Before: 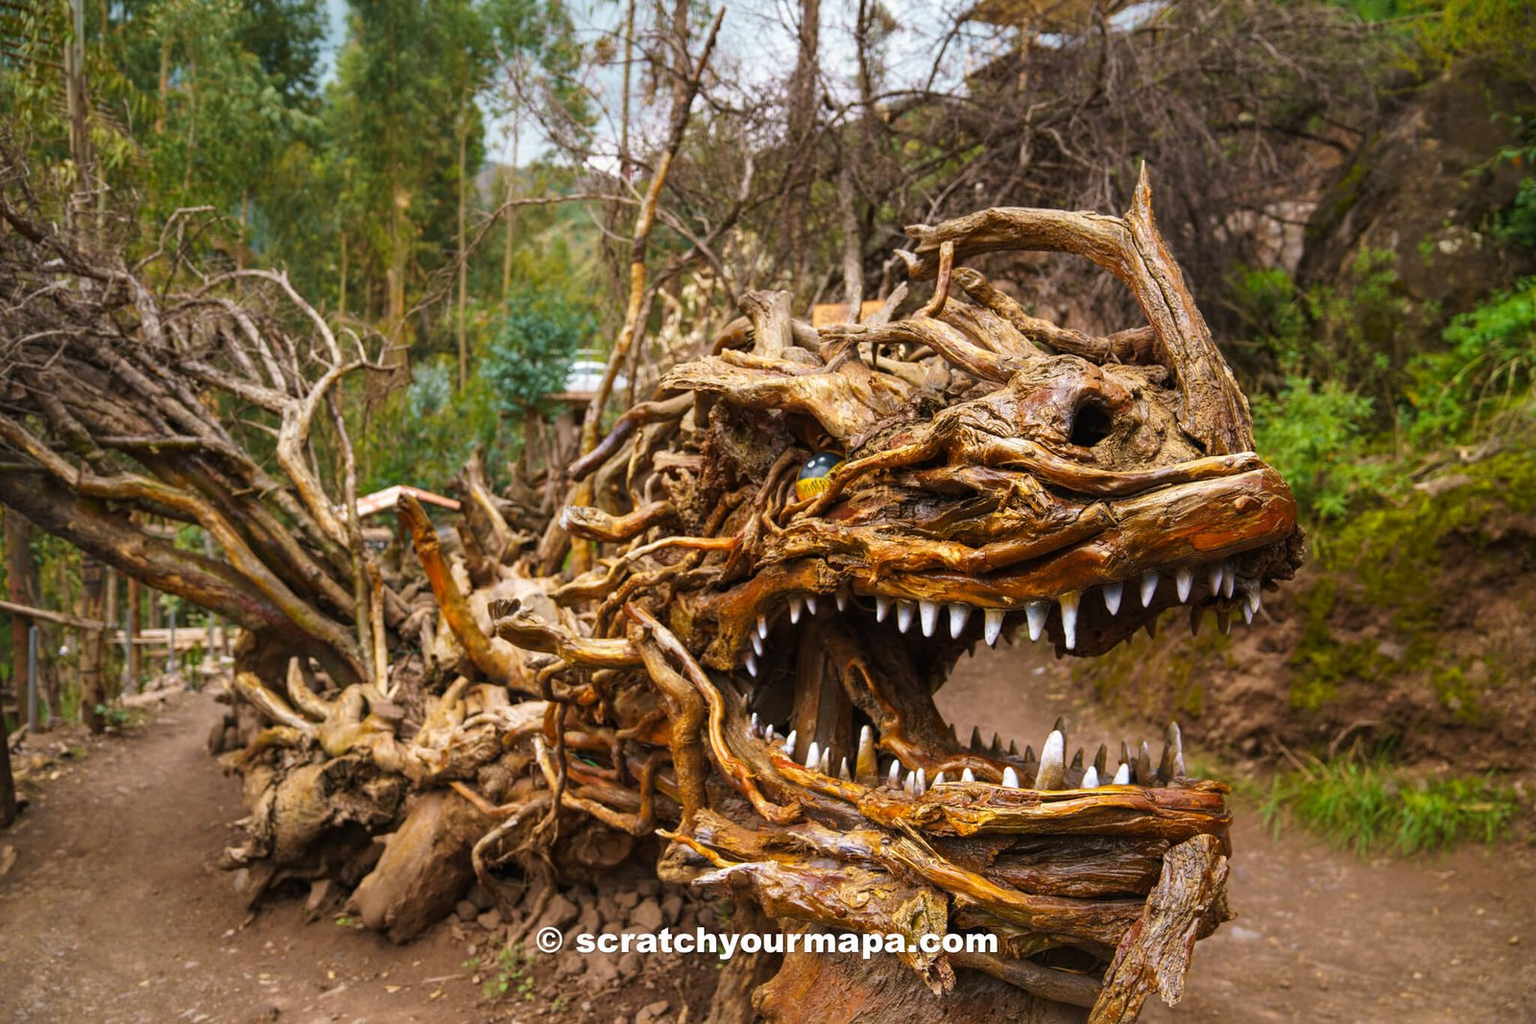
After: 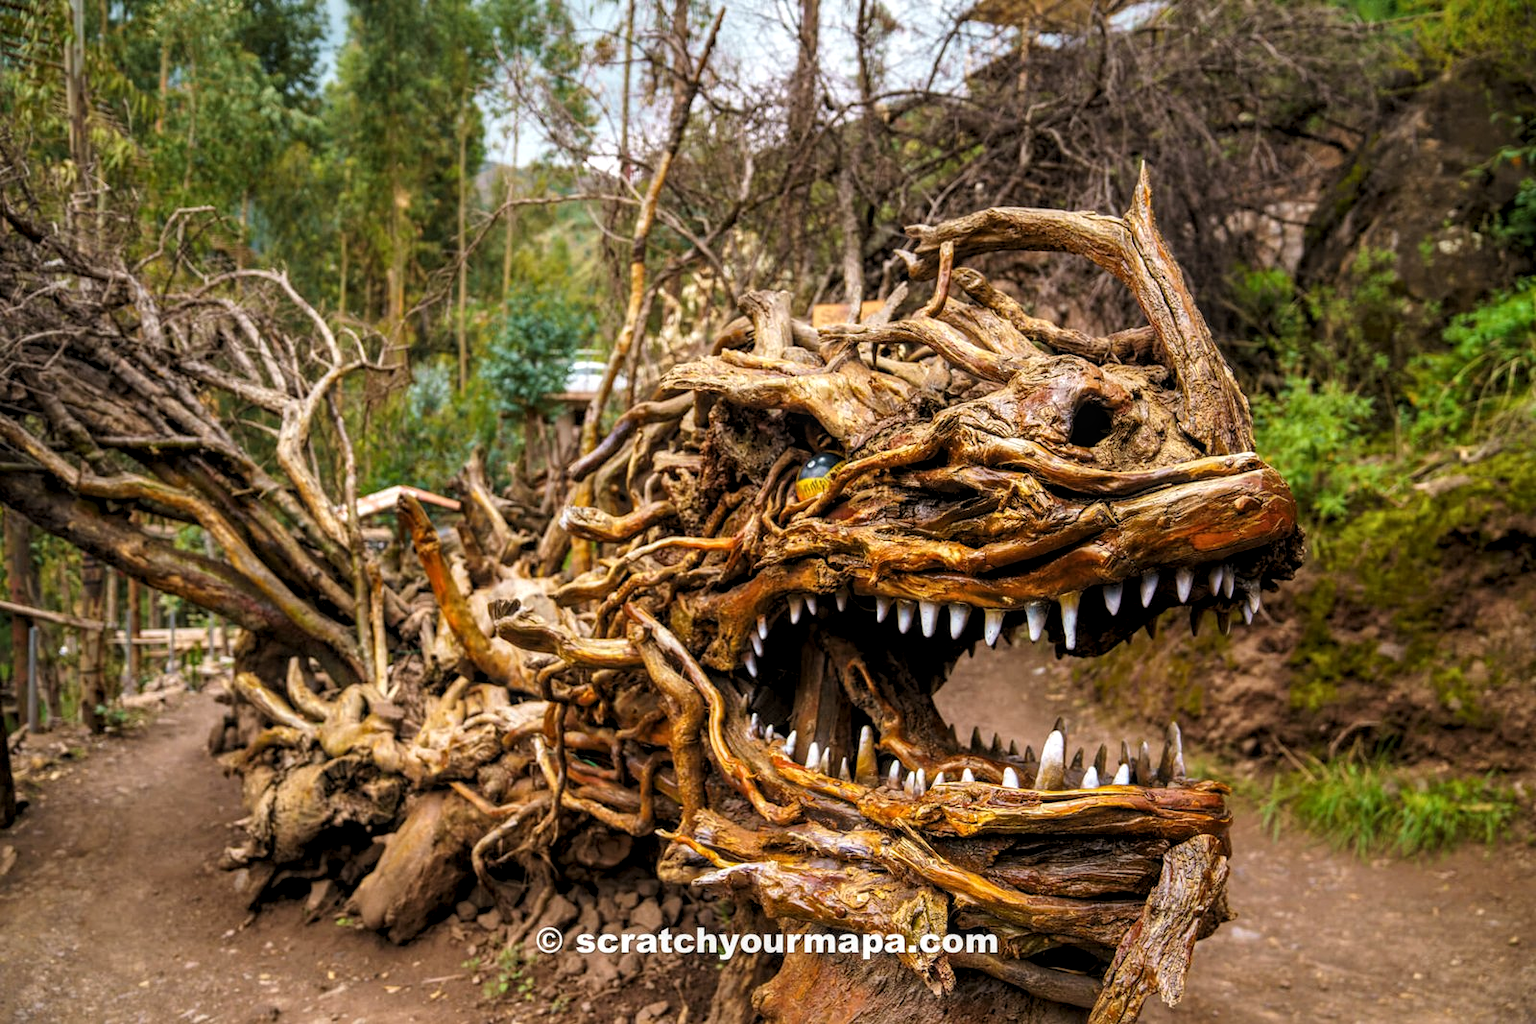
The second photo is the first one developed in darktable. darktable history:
local contrast: on, module defaults
levels: white 99.98%, levels [0.073, 0.497, 0.972]
